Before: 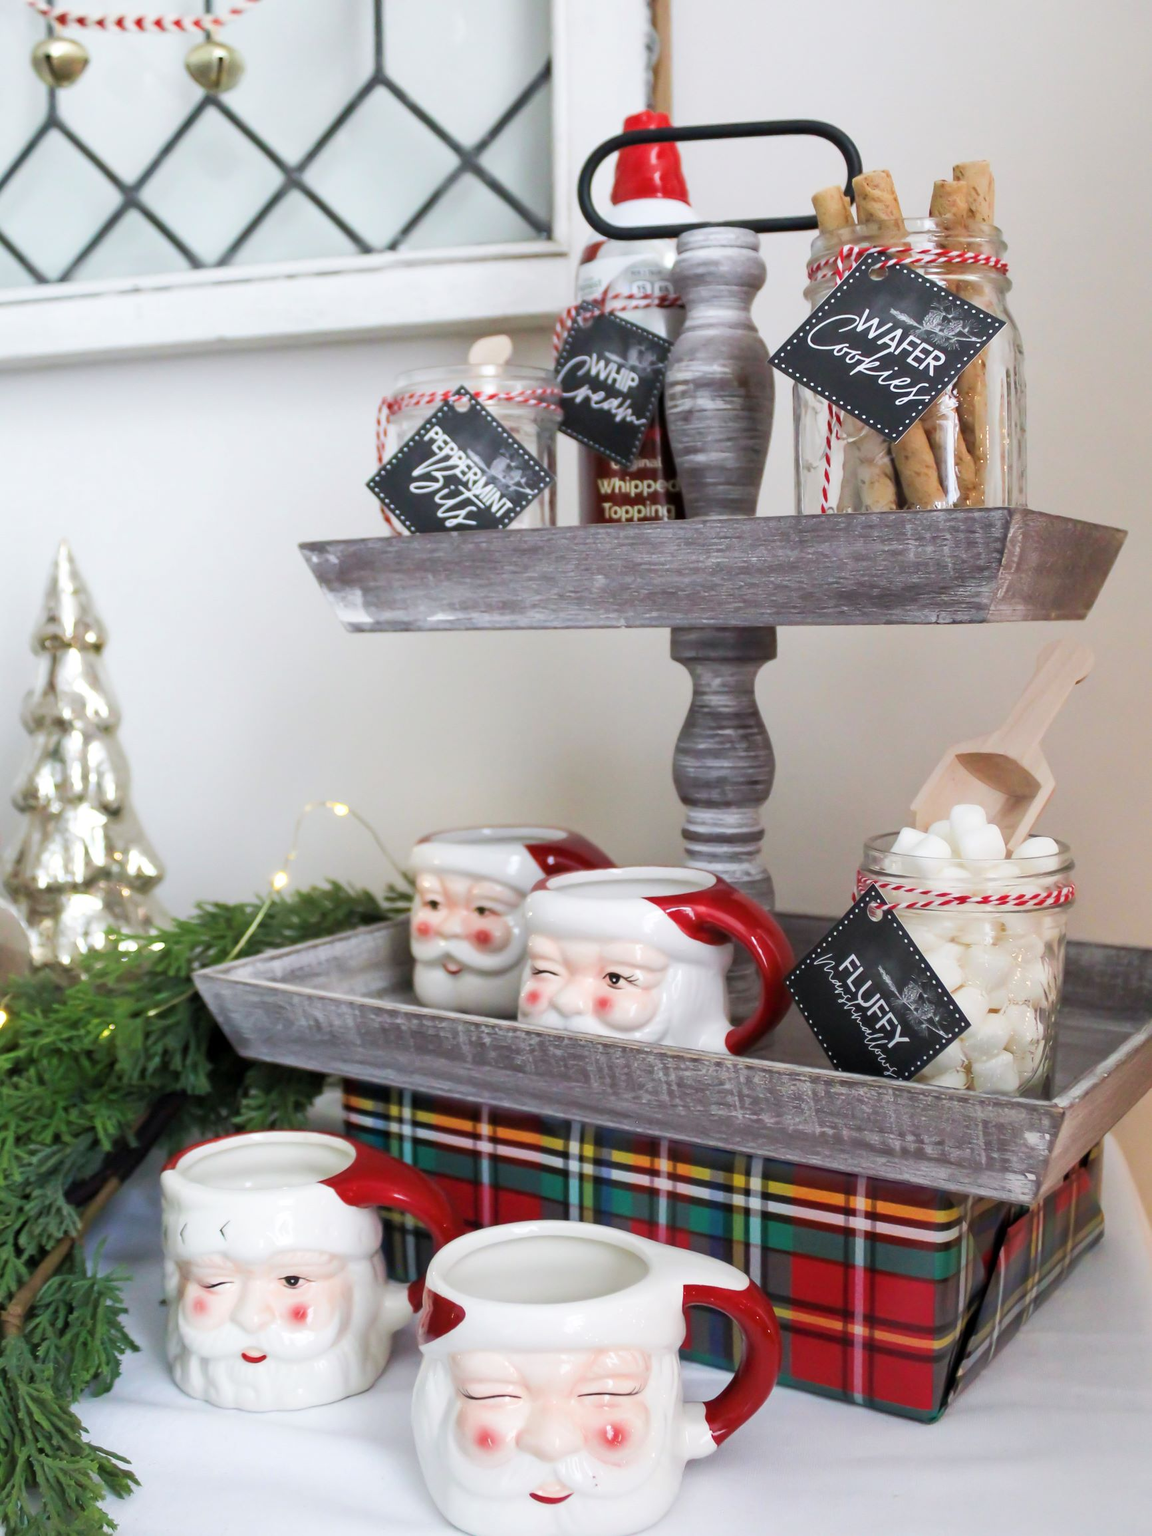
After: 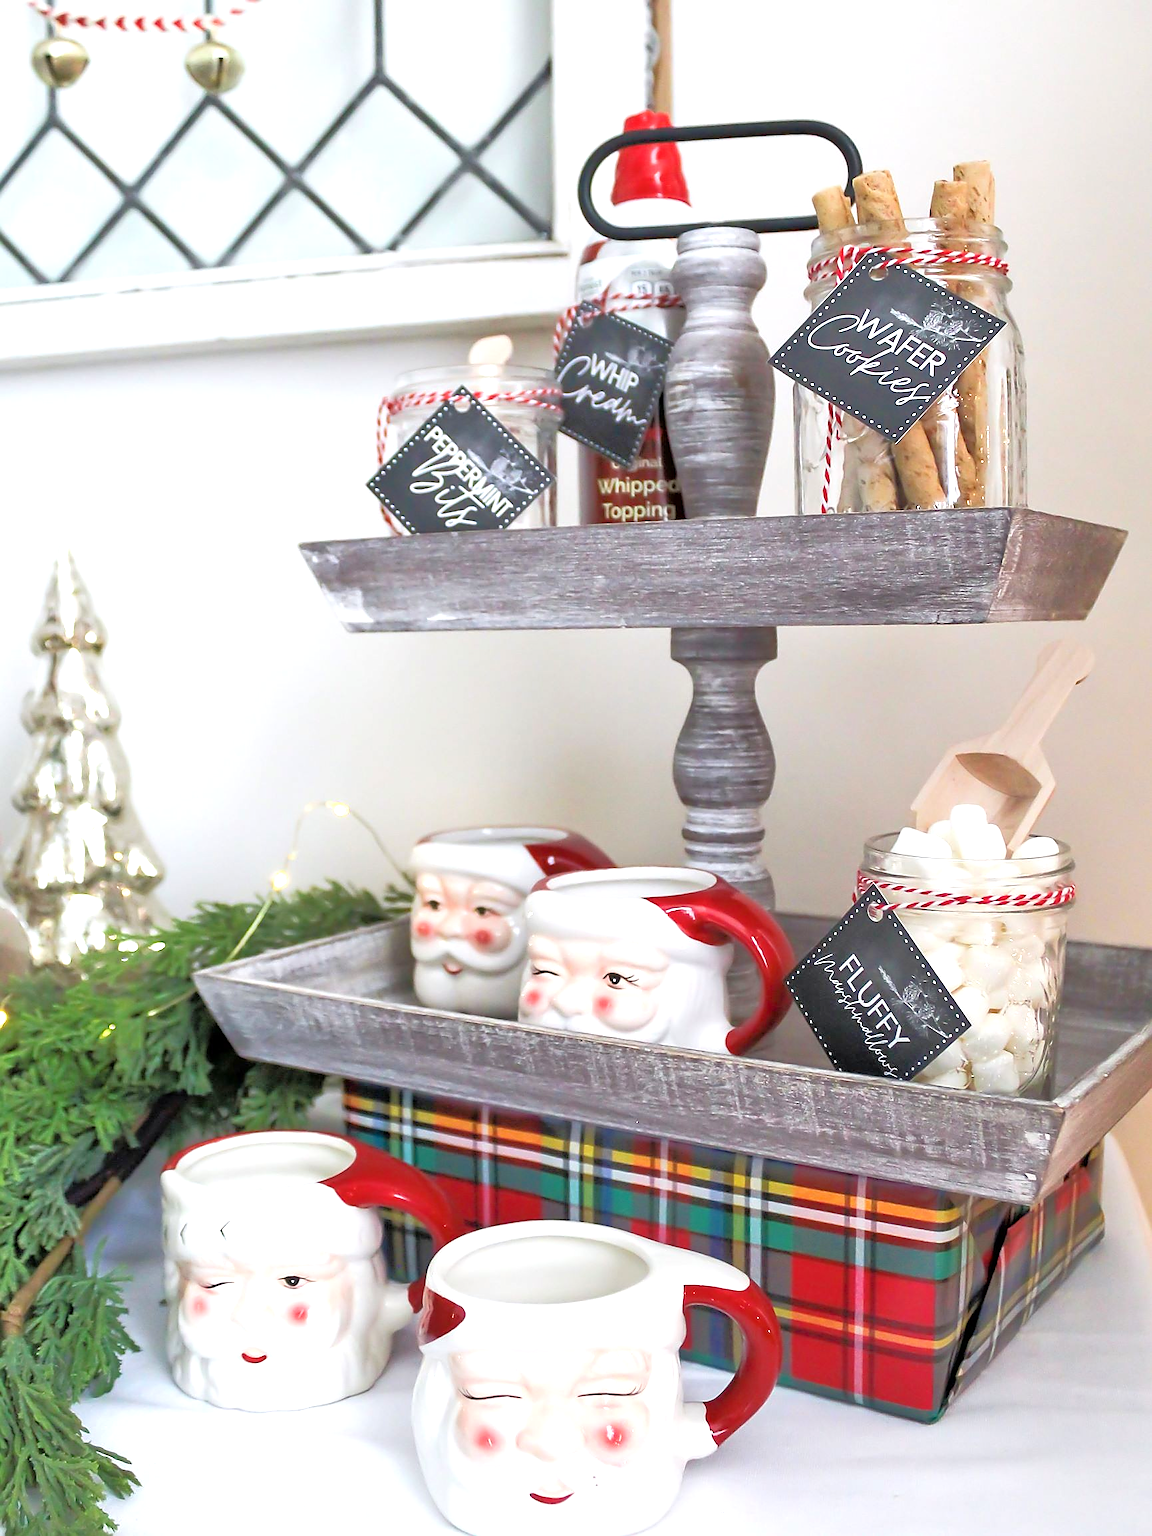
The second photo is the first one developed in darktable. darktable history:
sharpen: radius 1.379, amount 1.233, threshold 0.702
tone equalizer: -7 EV 0.165 EV, -6 EV 0.639 EV, -5 EV 1.17 EV, -4 EV 1.35 EV, -3 EV 1.15 EV, -2 EV 0.6 EV, -1 EV 0.165 EV
exposure: exposure 0.517 EV, compensate exposure bias true, compensate highlight preservation false
